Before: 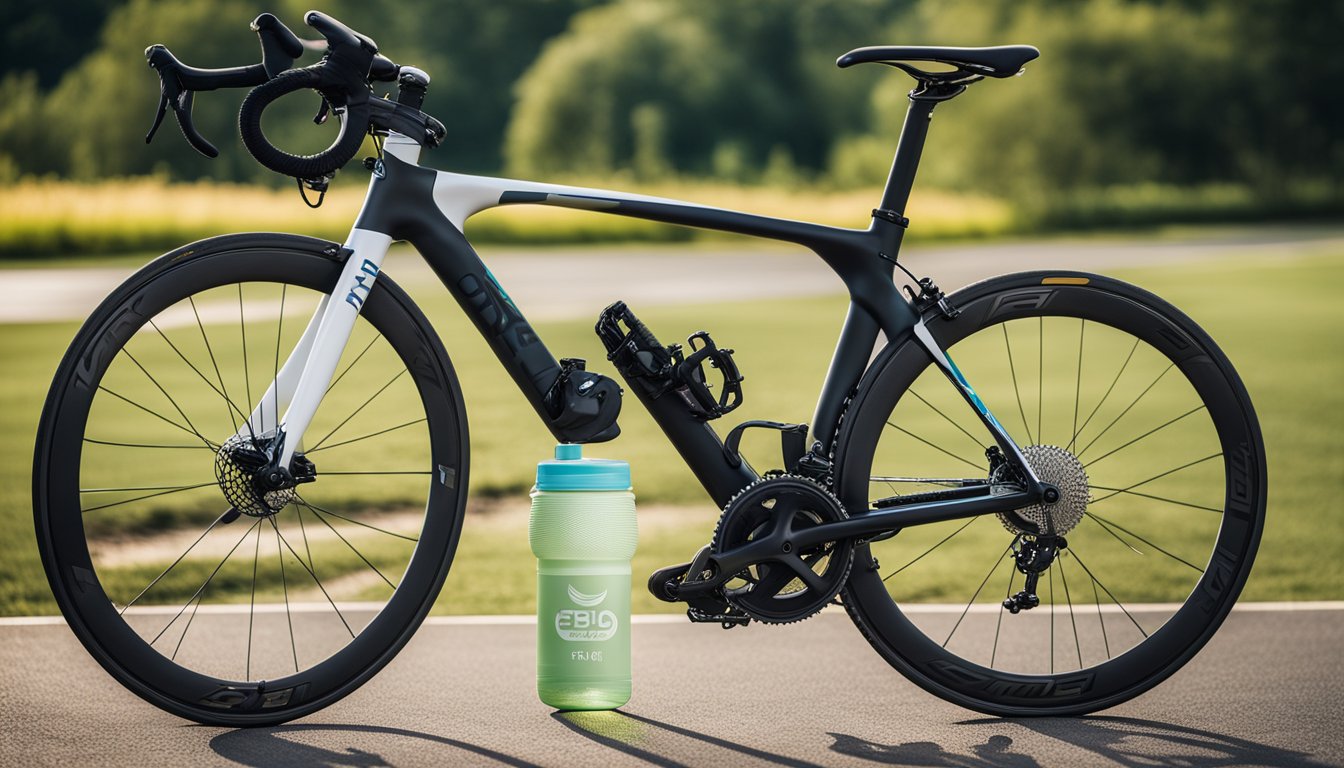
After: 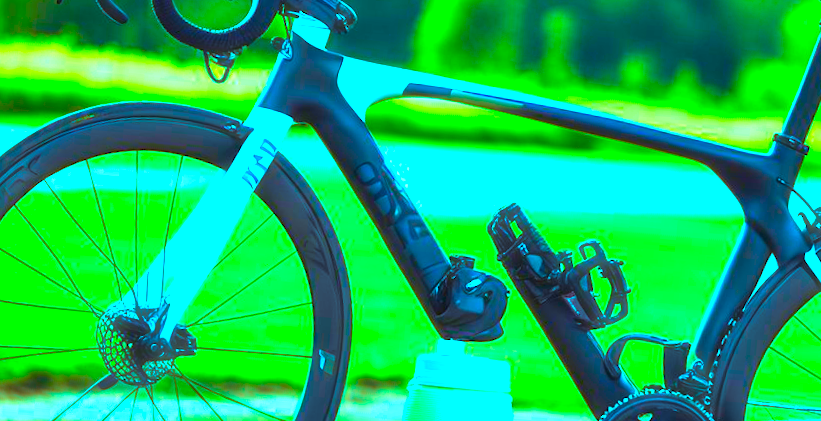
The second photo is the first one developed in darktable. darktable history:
color balance rgb: power › hue 324.79°, highlights gain › luminance -33.227%, highlights gain › chroma 5.68%, highlights gain › hue 218.04°, perceptual saturation grading › global saturation 29.684%, global vibrance 9.469%
exposure: black level correction 0, exposure 1.628 EV, compensate exposure bias true, compensate highlight preservation false
haze removal: strength -0.106, compatibility mode true, adaptive false
color correction: highlights a* 1.51, highlights b* -1.64, saturation 2.44
crop and rotate: angle -5.1°, left 2.126%, top 6.609%, right 27.445%, bottom 30.163%
velvia: on, module defaults
